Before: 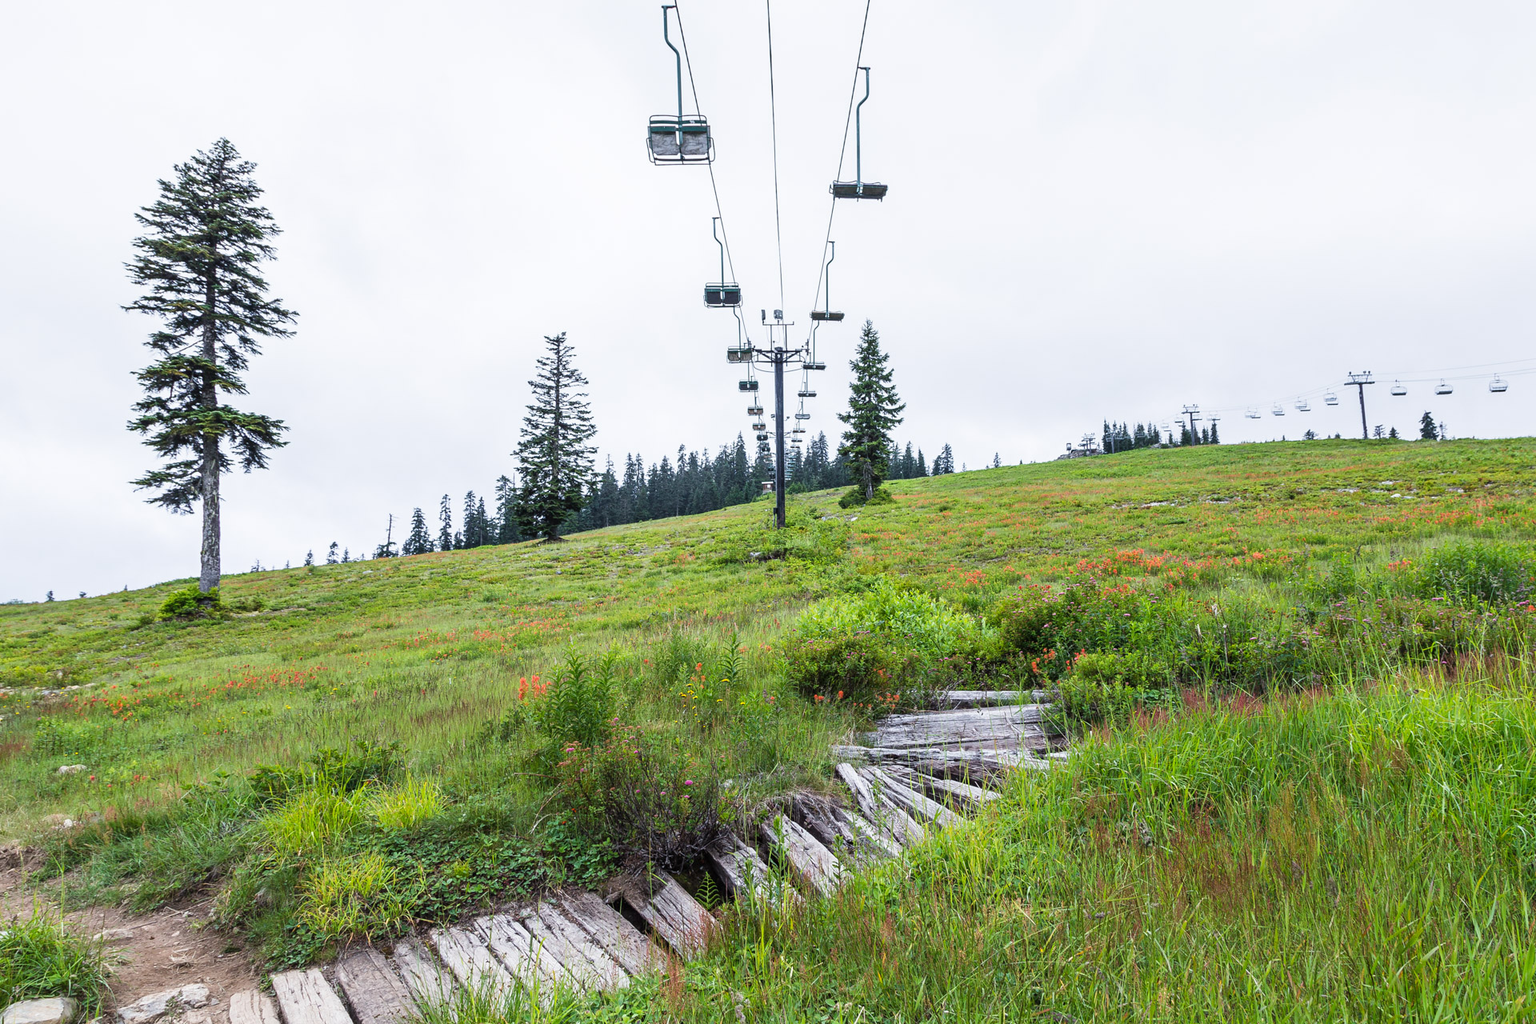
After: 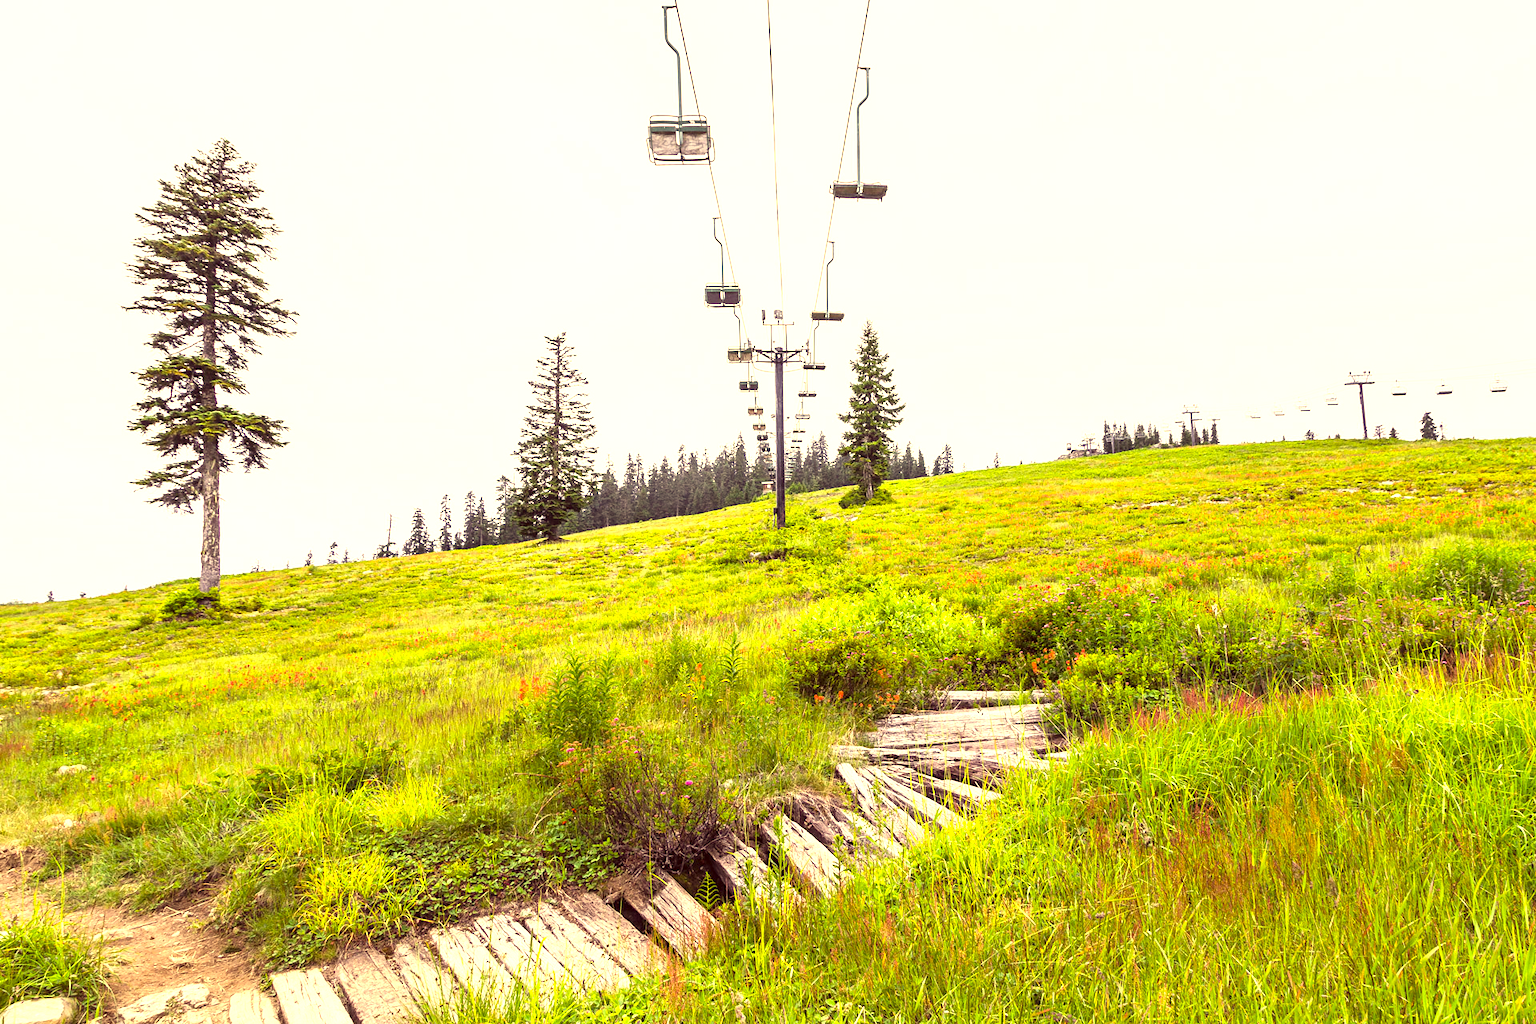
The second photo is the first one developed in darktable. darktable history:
exposure: exposure 1.089 EV, compensate highlight preservation false
color correction: highlights a* 10.12, highlights b* 39.04, shadows a* 14.62, shadows b* 3.37
